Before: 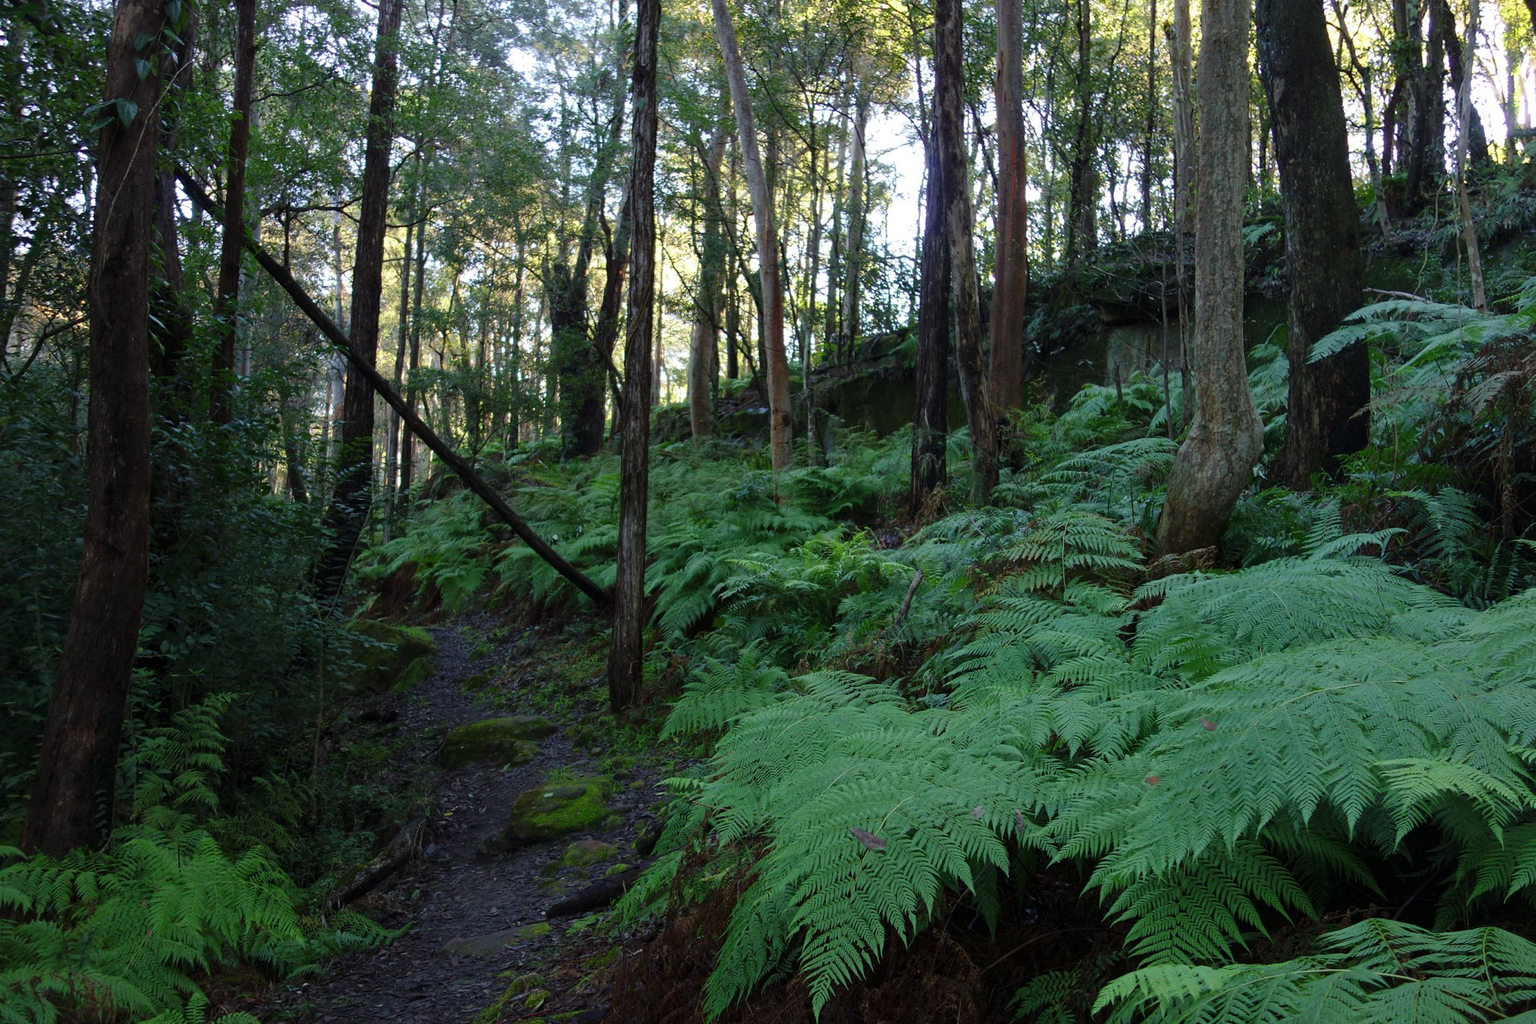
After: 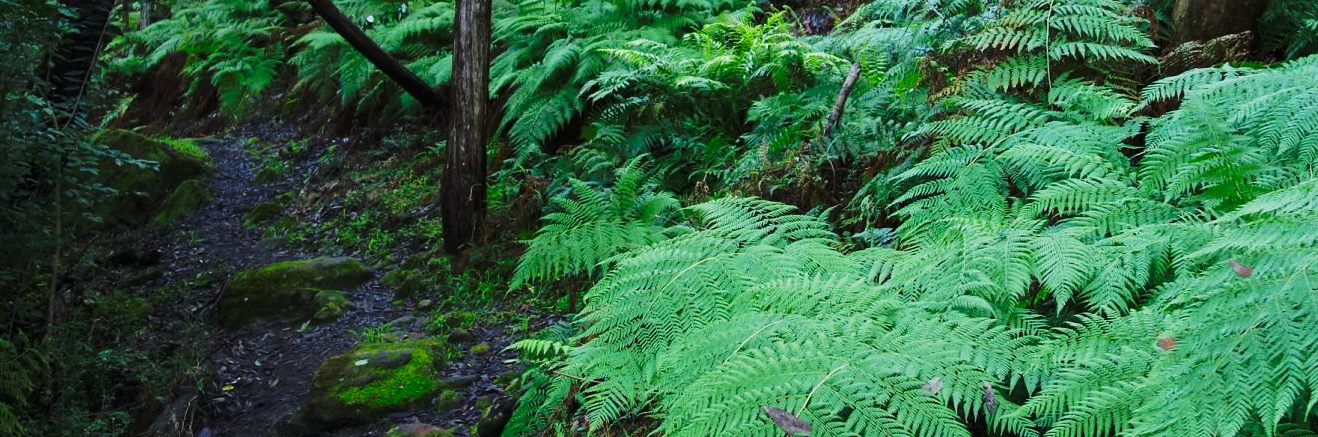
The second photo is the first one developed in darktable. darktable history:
tone curve: curves: ch0 [(0, 0) (0.003, 0.003) (0.011, 0.013) (0.025, 0.028) (0.044, 0.05) (0.069, 0.078) (0.1, 0.113) (0.136, 0.153) (0.177, 0.2) (0.224, 0.271) (0.277, 0.374) (0.335, 0.47) (0.399, 0.574) (0.468, 0.688) (0.543, 0.79) (0.623, 0.859) (0.709, 0.919) (0.801, 0.957) (0.898, 0.978) (1, 1)], preserve colors none
crop: left 18.091%, top 51.13%, right 17.525%, bottom 16.85%
